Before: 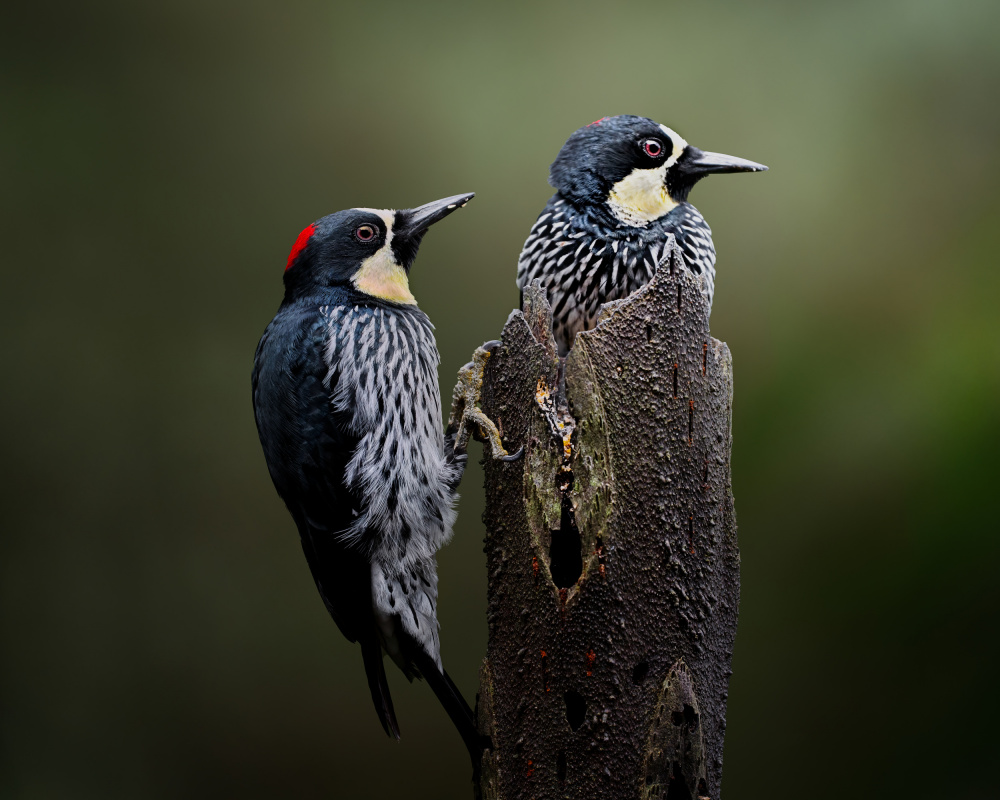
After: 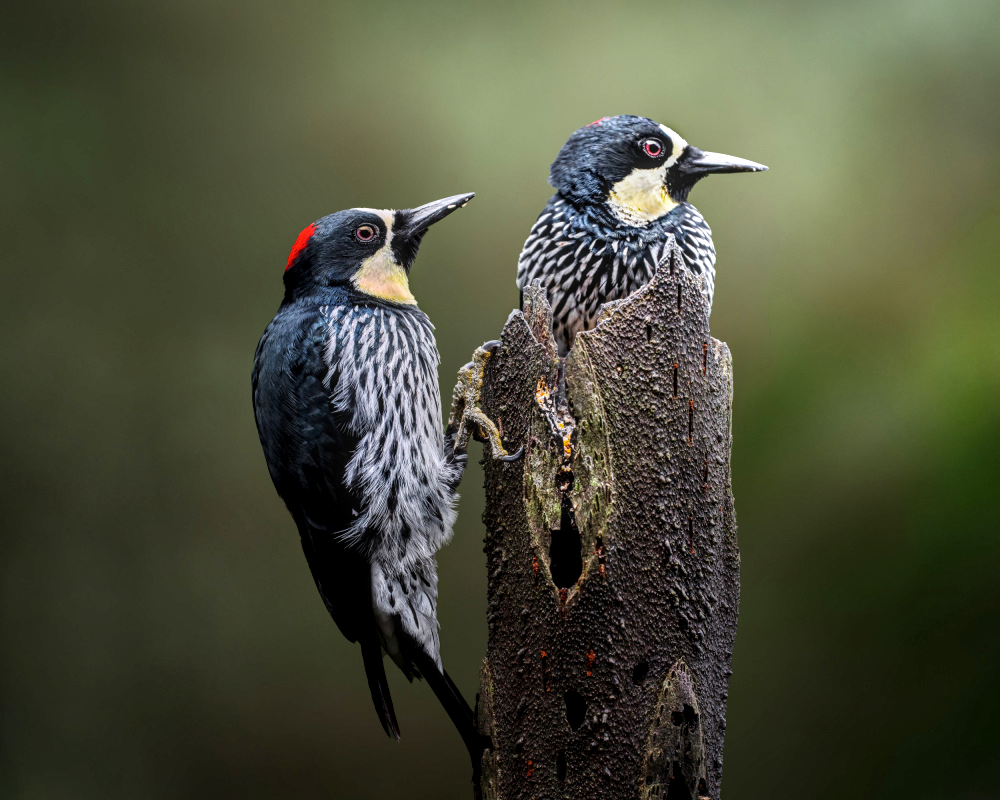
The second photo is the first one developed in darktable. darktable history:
local contrast: highlights 5%, shadows 4%, detail 134%
exposure: black level correction 0, exposure 0.698 EV, compensate highlight preservation false
